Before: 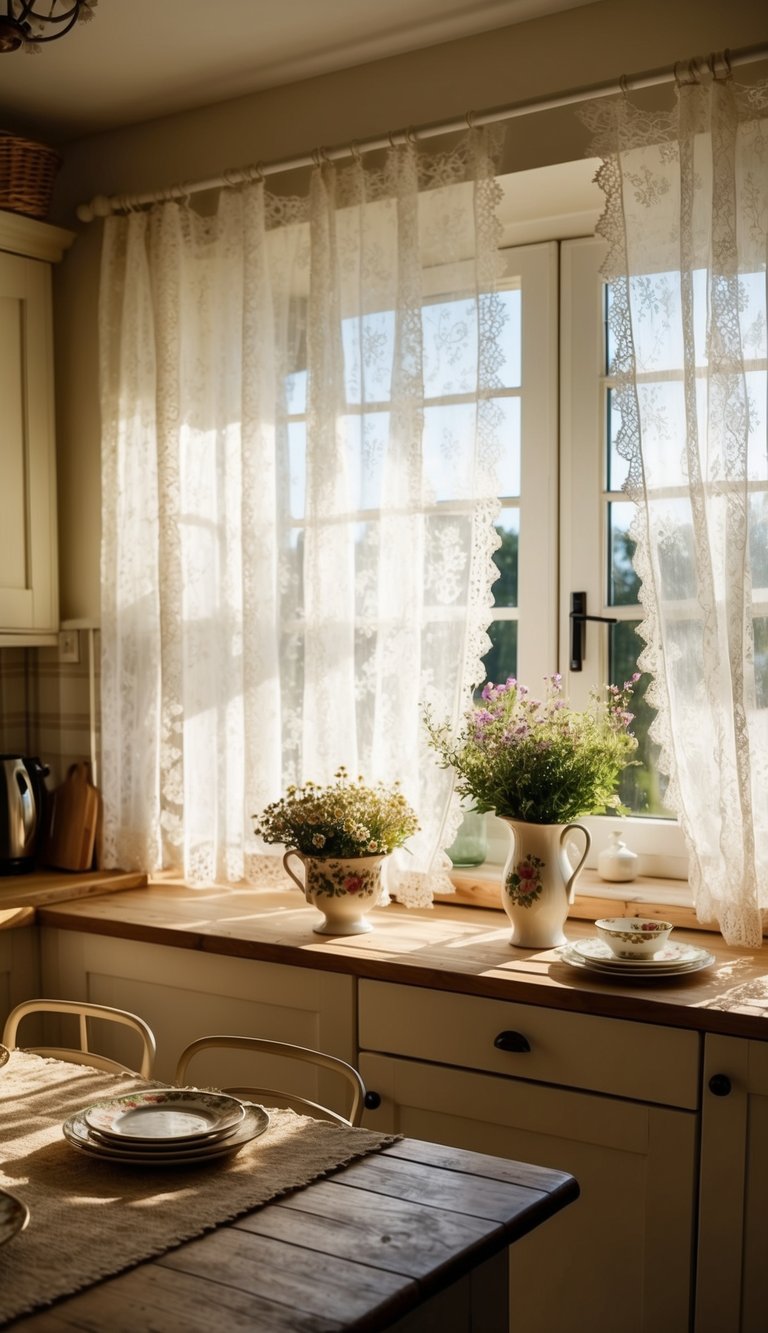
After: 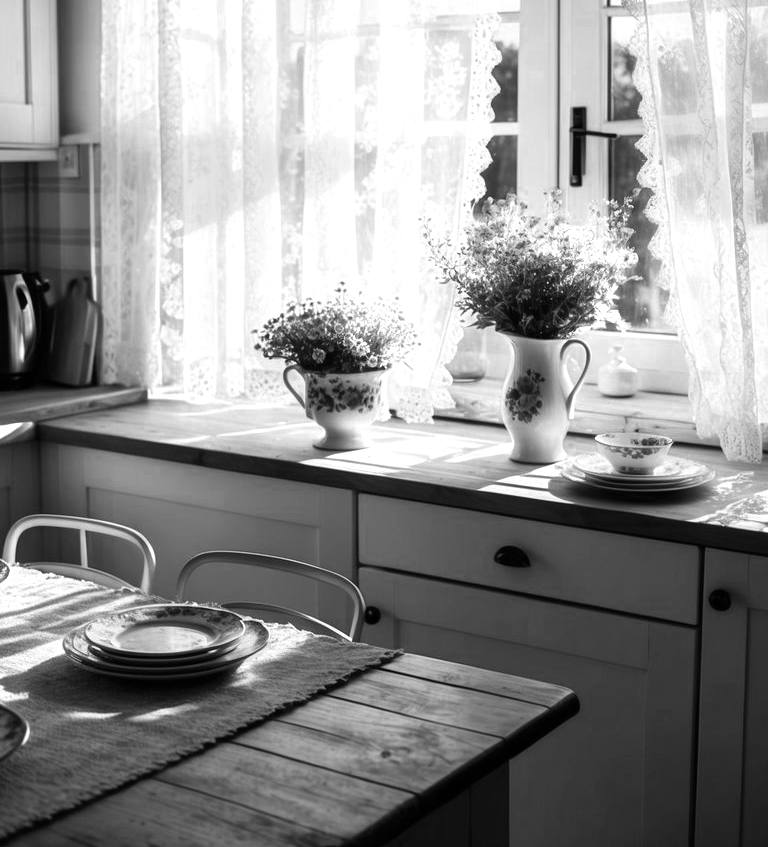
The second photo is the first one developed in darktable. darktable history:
color correction: highlights a* -39.6, highlights b* -39.33, shadows a* -39.43, shadows b* -39.26, saturation -2.97
crop and rotate: top 36.402%
color zones: curves: ch0 [(0, 0.613) (0.01, 0.613) (0.245, 0.448) (0.498, 0.529) (0.642, 0.665) (0.879, 0.777) (0.99, 0.613)]; ch1 [(0, 0) (0.143, 0) (0.286, 0) (0.429, 0) (0.571, 0) (0.714, 0) (0.857, 0)]
